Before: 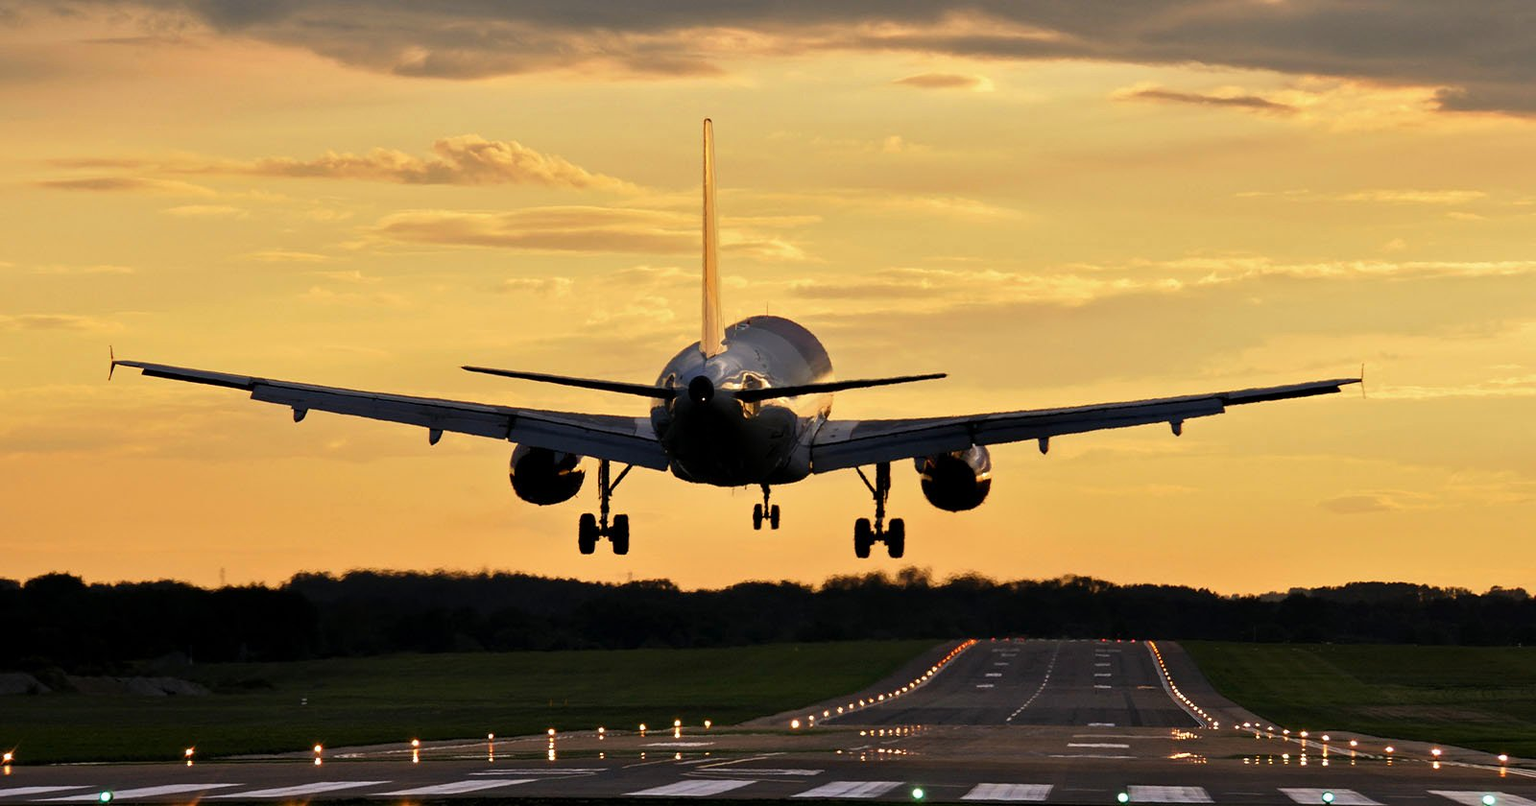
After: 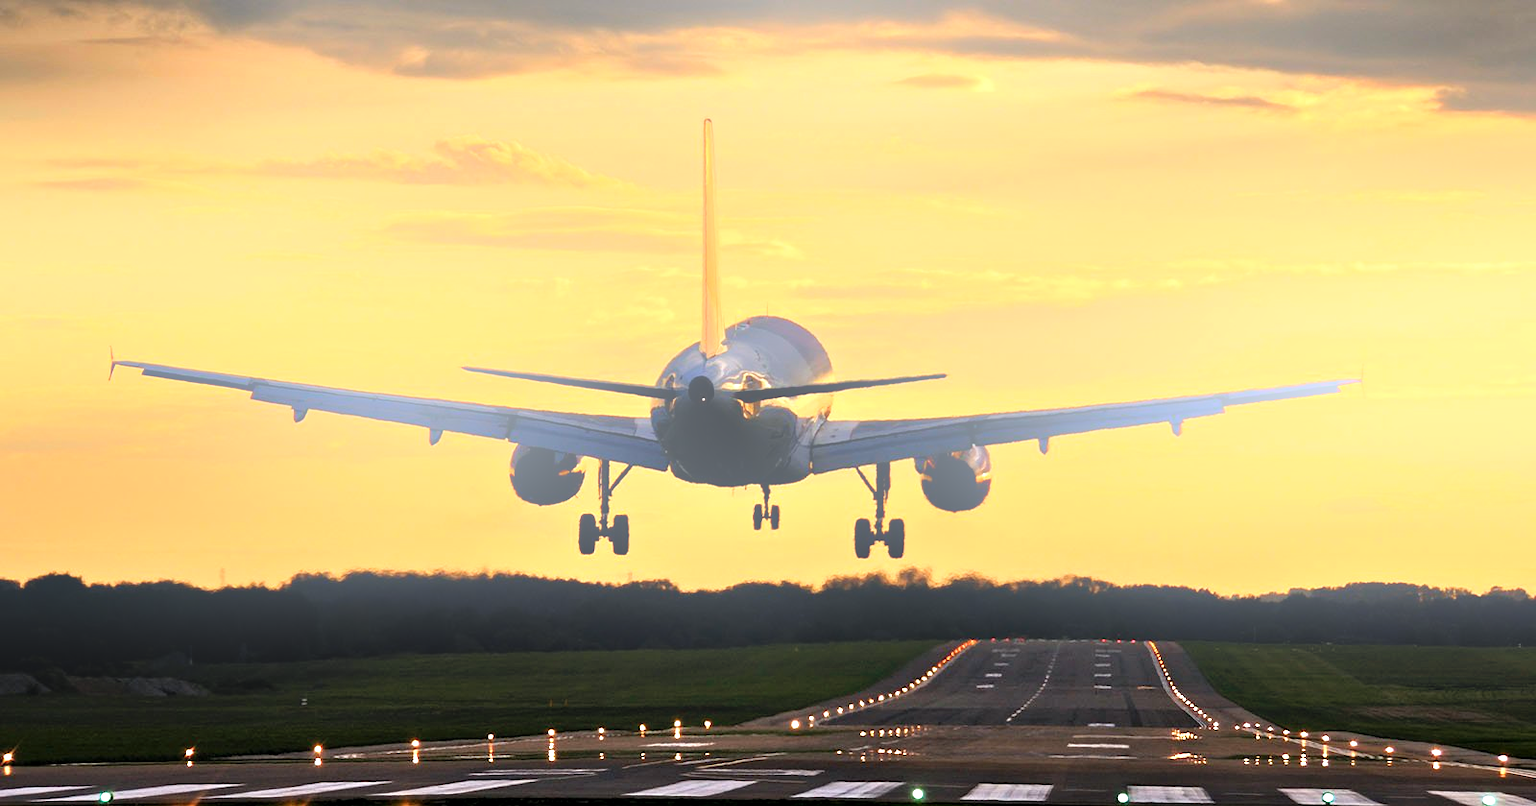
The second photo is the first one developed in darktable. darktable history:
contrast equalizer: octaves 7, y [[0.6 ×6], [0.55 ×6], [0 ×6], [0 ×6], [0 ×6]]
bloom: on, module defaults
